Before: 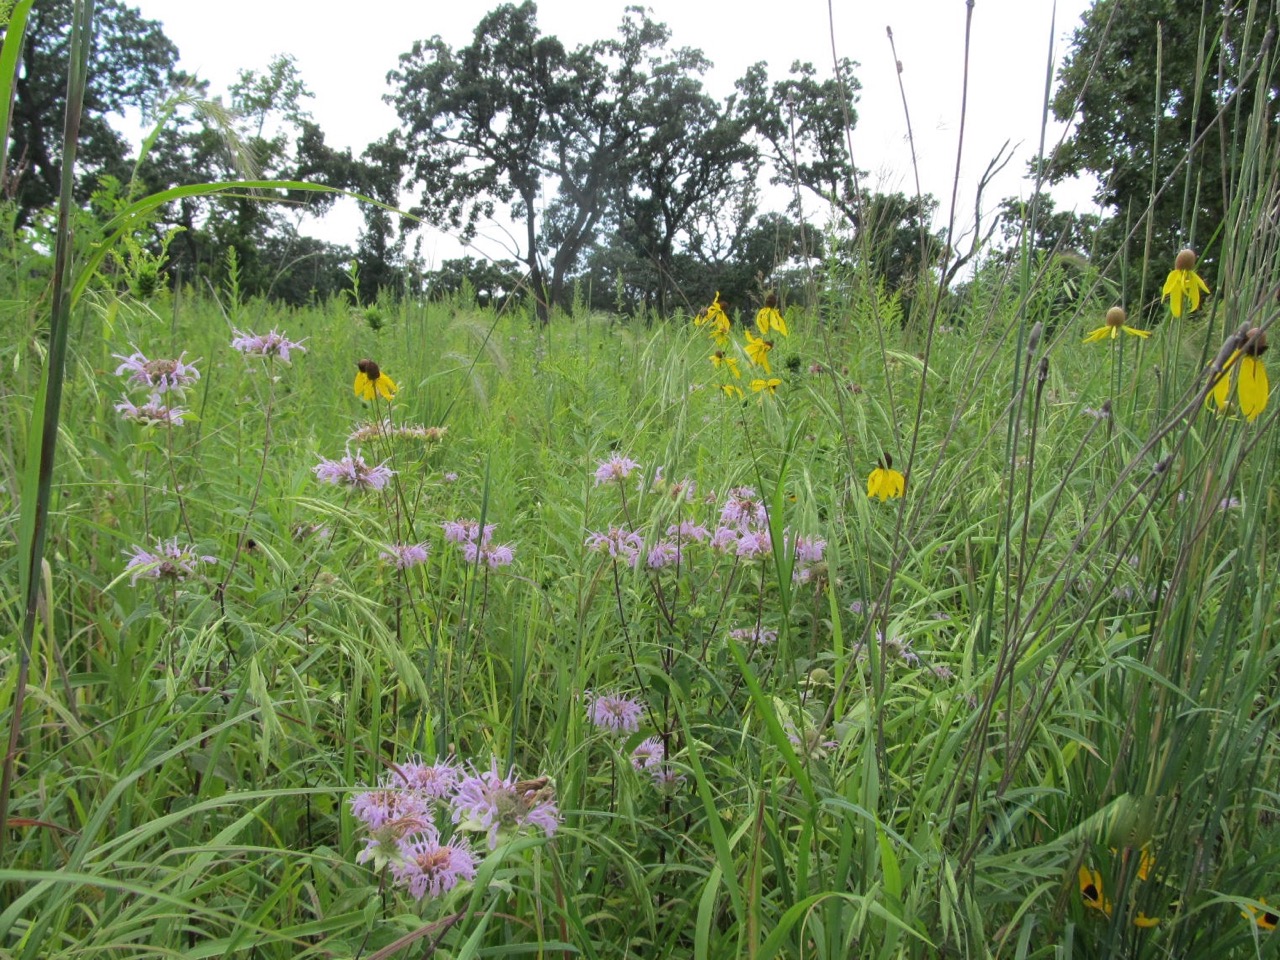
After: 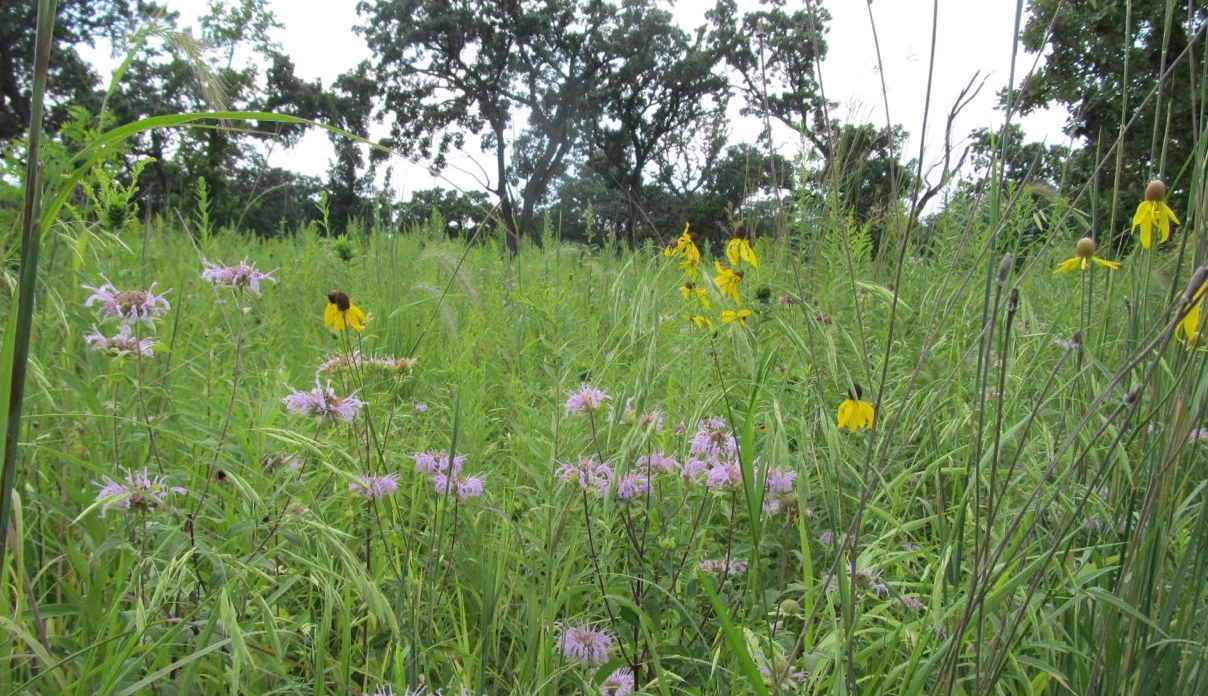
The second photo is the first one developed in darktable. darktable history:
crop: left 2.386%, top 7.262%, right 3.229%, bottom 20.224%
